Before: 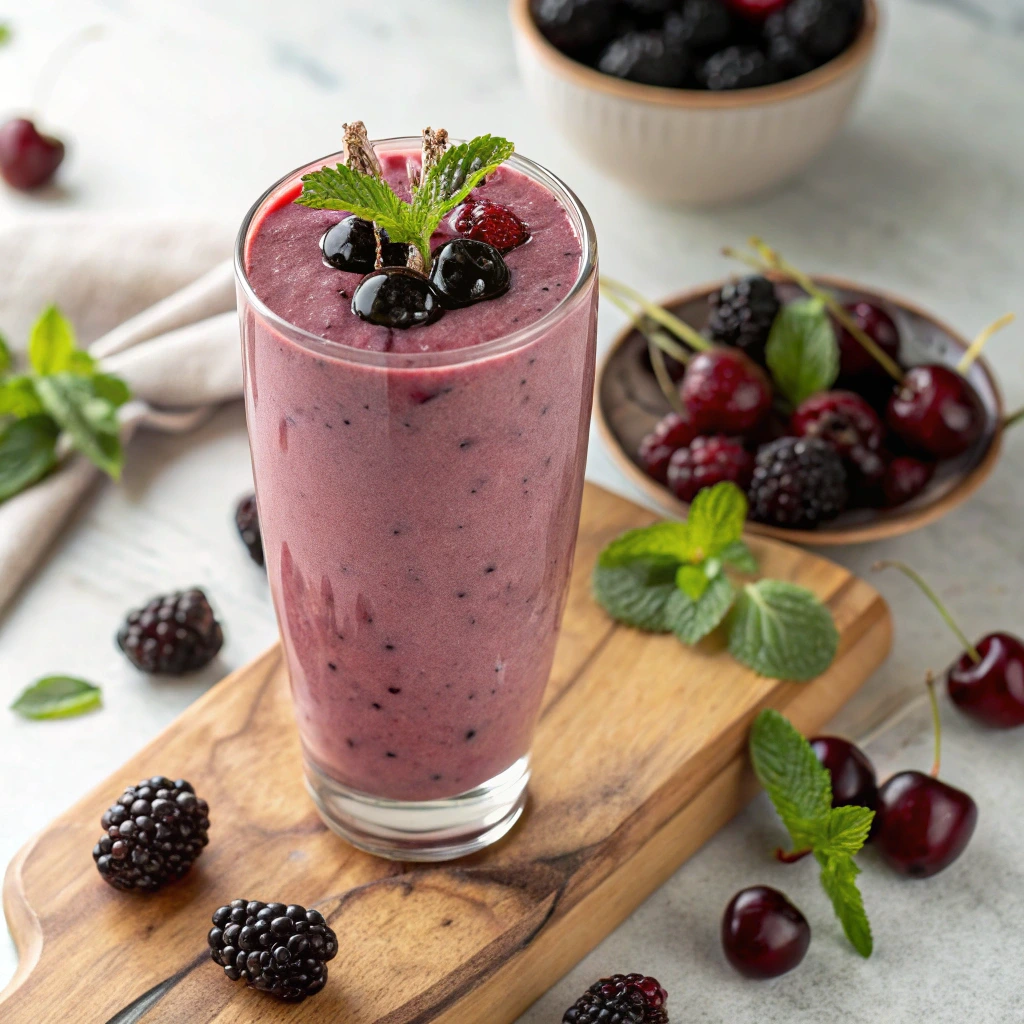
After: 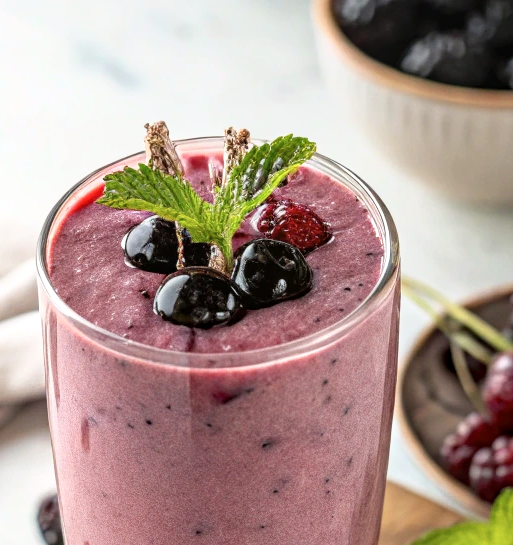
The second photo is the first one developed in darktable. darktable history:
color correction: highlights a* 0.009, highlights b* -0.477
local contrast: on, module defaults
crop: left 19.372%, right 30.447%, bottom 46.764%
tone curve: curves: ch0 [(0, 0) (0.003, 0.003) (0.011, 0.012) (0.025, 0.027) (0.044, 0.048) (0.069, 0.075) (0.1, 0.108) (0.136, 0.147) (0.177, 0.192) (0.224, 0.243) (0.277, 0.3) (0.335, 0.363) (0.399, 0.433) (0.468, 0.508) (0.543, 0.589) (0.623, 0.676) (0.709, 0.769) (0.801, 0.868) (0.898, 0.949) (1, 1)], color space Lab, independent channels, preserve colors none
